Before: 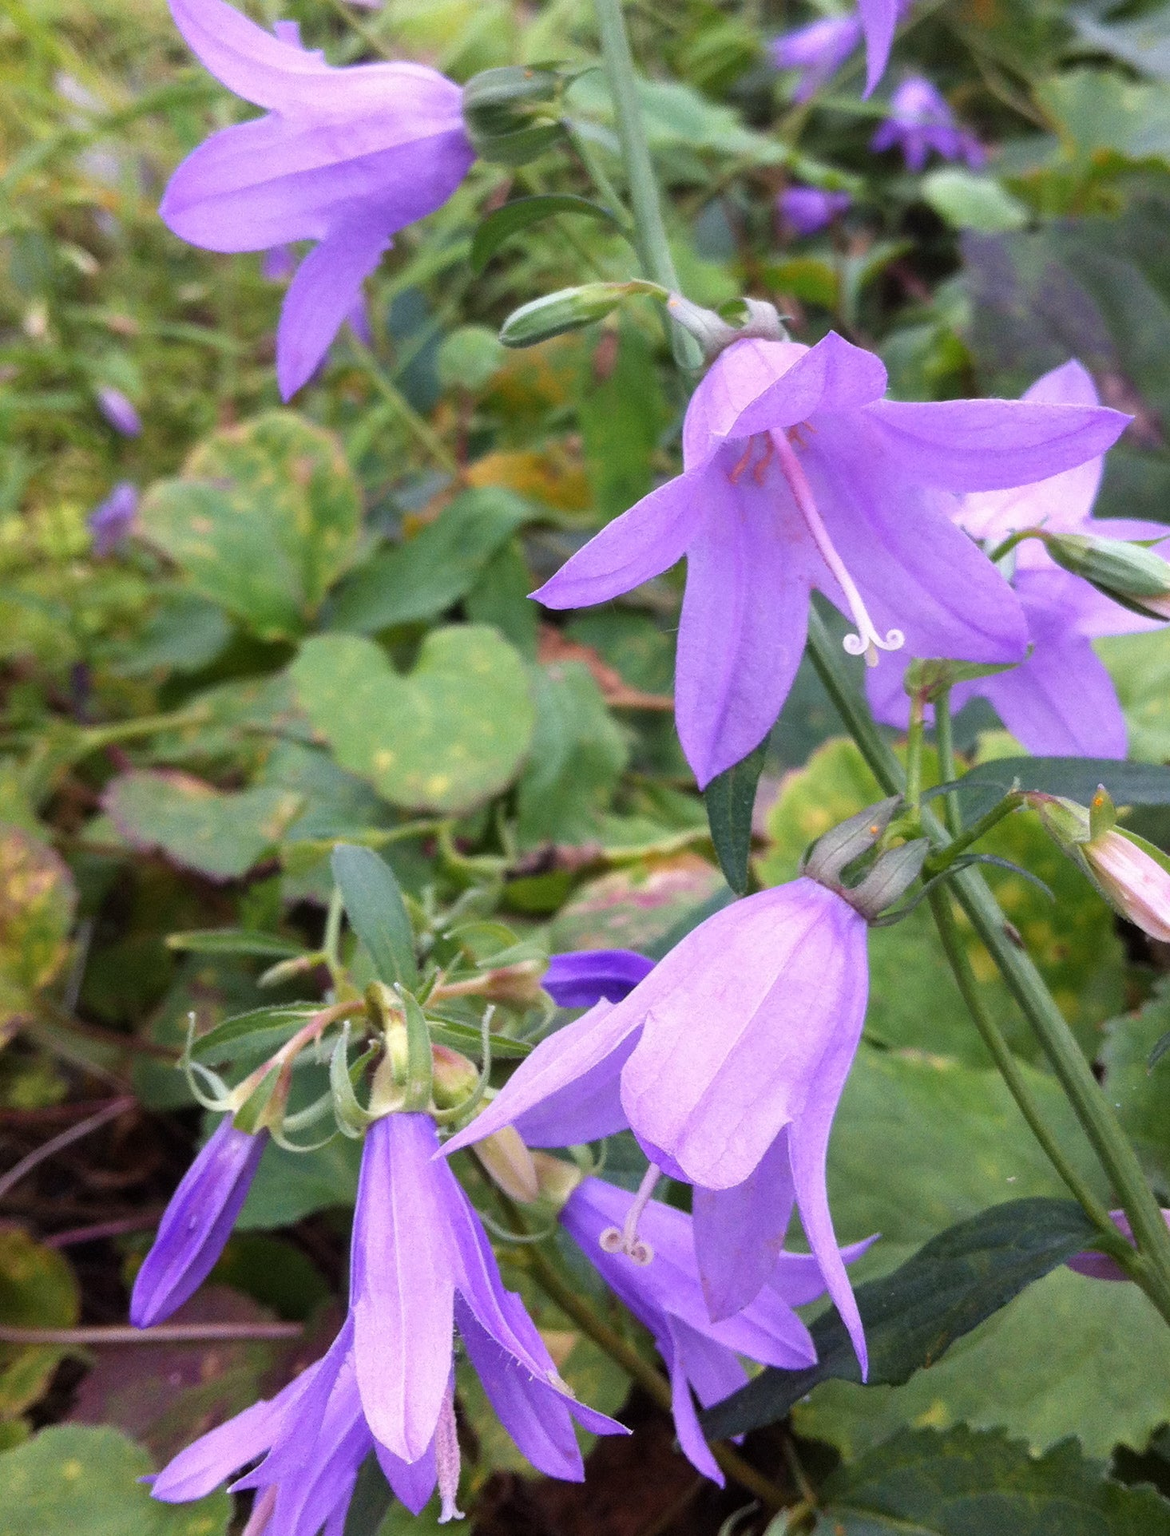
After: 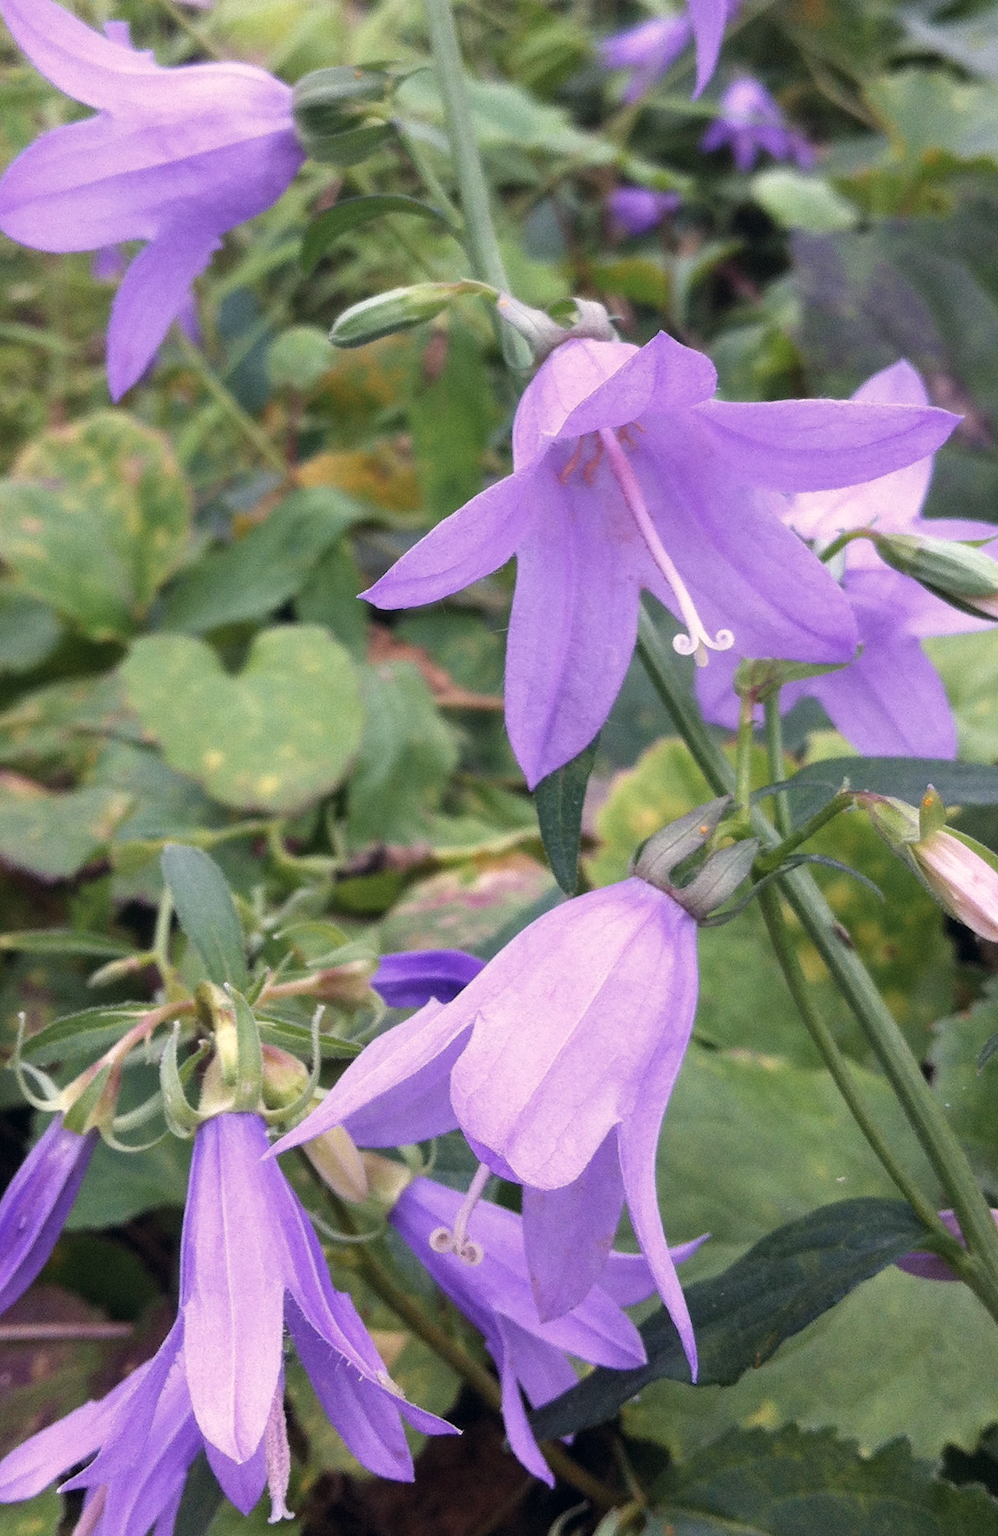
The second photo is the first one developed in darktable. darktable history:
crop and rotate: left 14.584%
color correction: highlights a* 2.75, highlights b* 5, shadows a* -2.04, shadows b* -4.84, saturation 0.8
base curve: curves: ch0 [(0, 0) (0.989, 0.992)], preserve colors none
